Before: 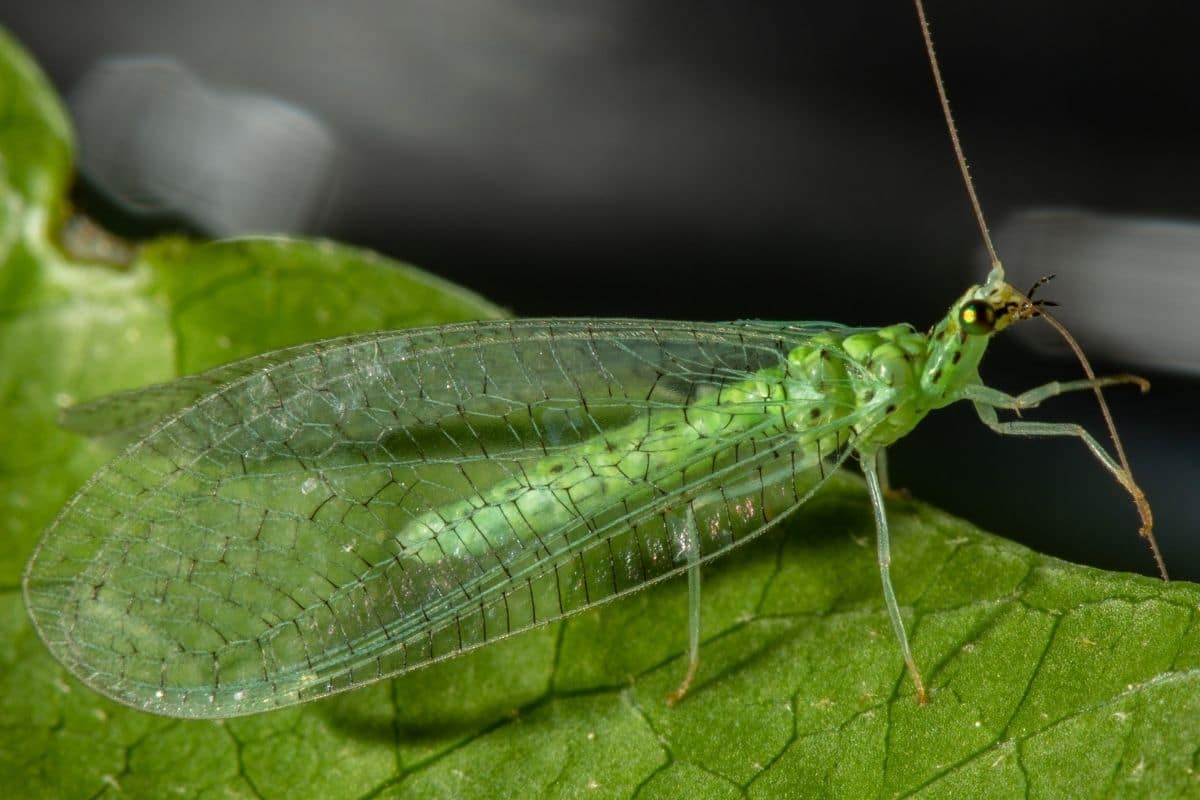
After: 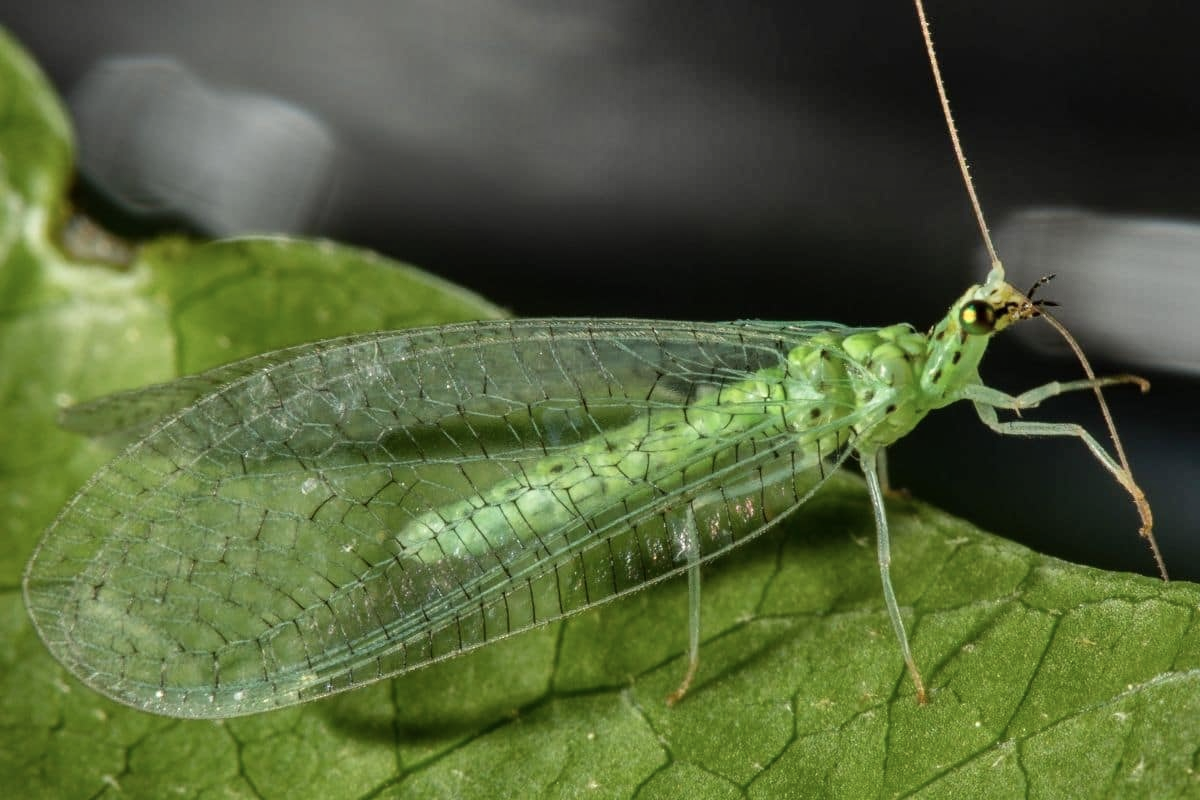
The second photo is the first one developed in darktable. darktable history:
shadows and highlights: shadows 52.34, highlights -28.23, soften with gaussian
contrast brightness saturation: contrast 0.11, saturation -0.17
